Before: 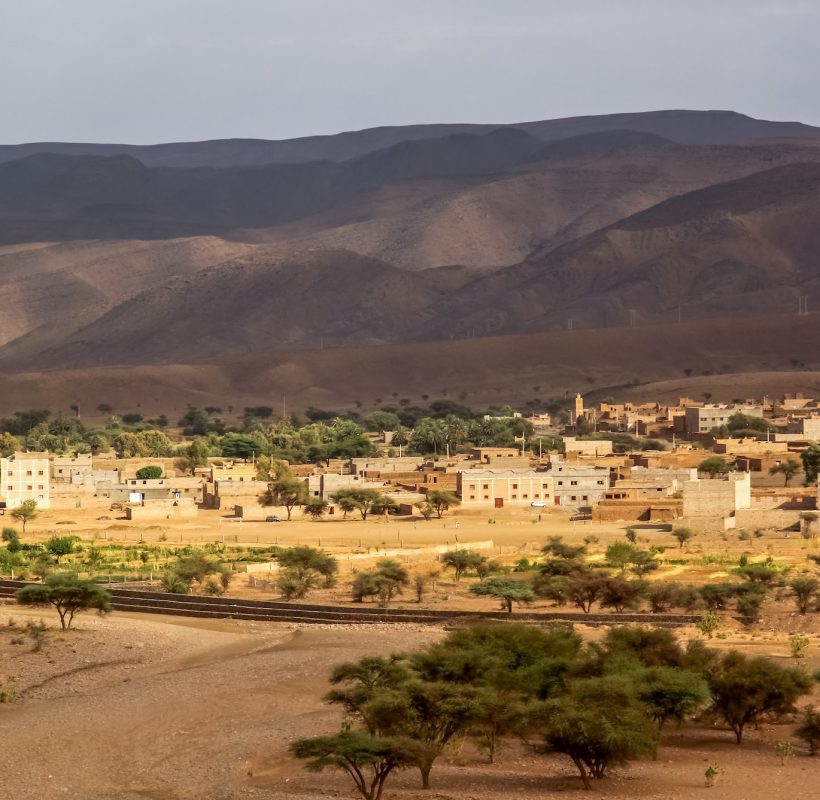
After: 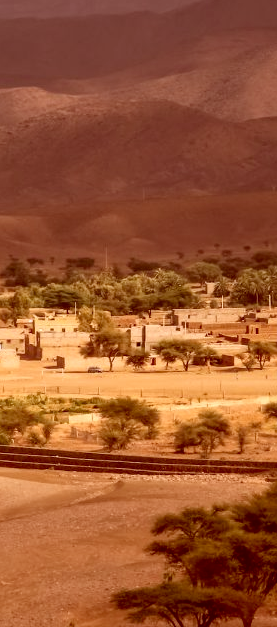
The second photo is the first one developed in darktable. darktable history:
crop and rotate: left 21.719%, top 18.626%, right 44.391%, bottom 2.972%
color correction: highlights a* 9.04, highlights b* 8.55, shadows a* 39.23, shadows b* 39.63, saturation 0.797
